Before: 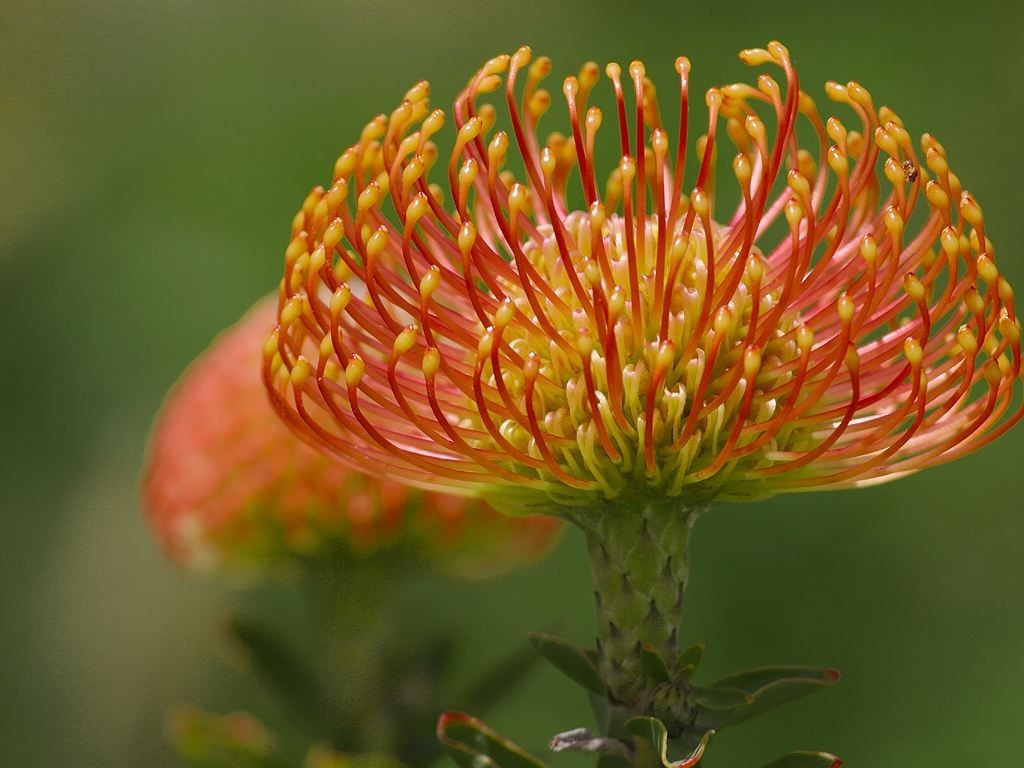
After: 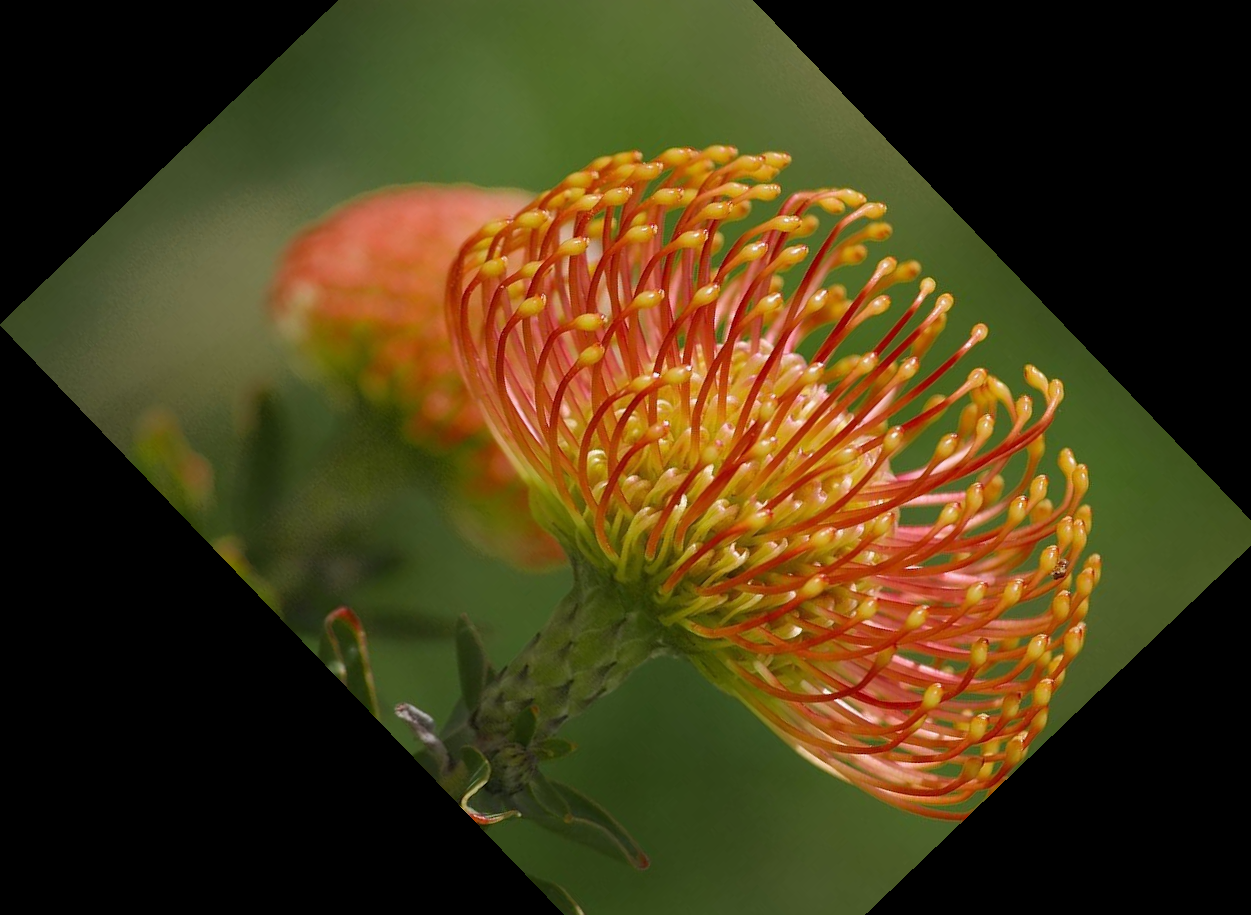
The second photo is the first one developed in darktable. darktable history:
crop and rotate: angle -46.26°, top 16.234%, right 0.912%, bottom 11.704%
white balance: red 0.988, blue 1.017
